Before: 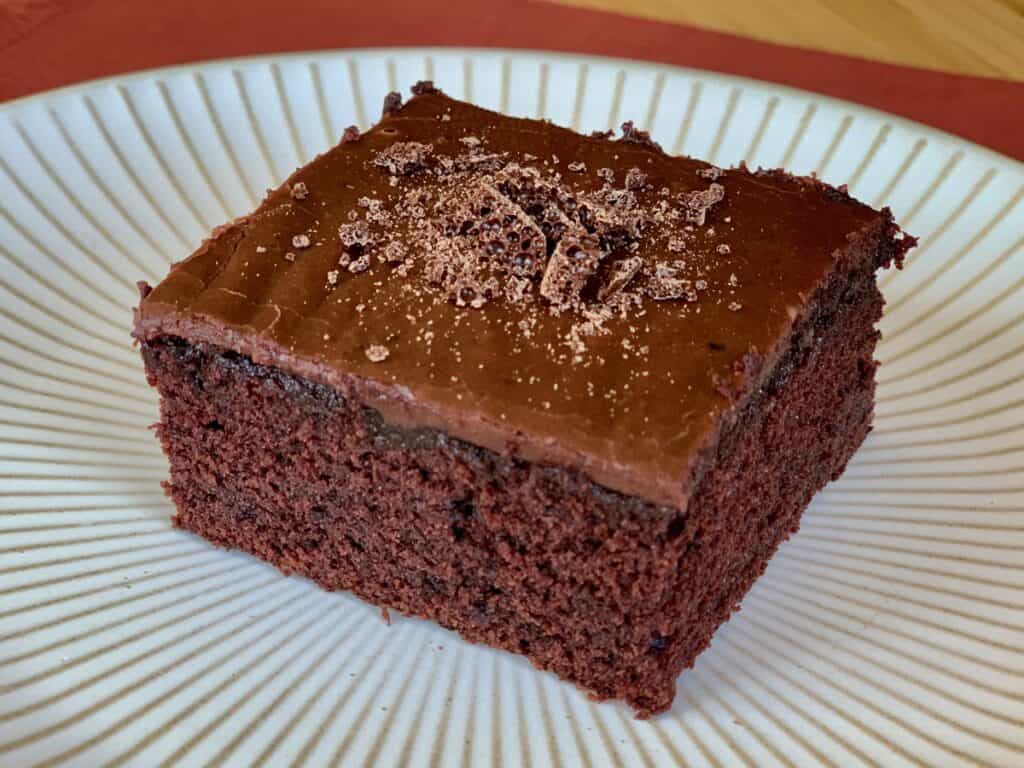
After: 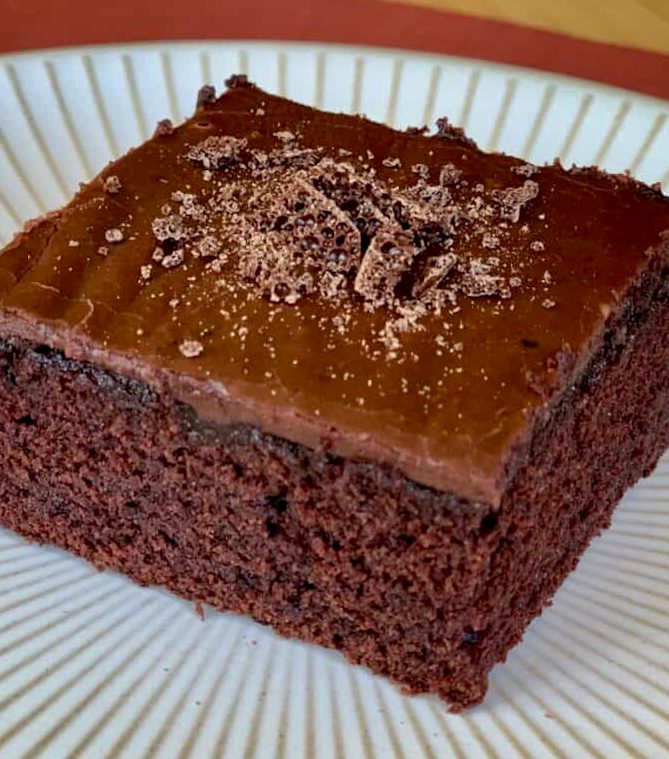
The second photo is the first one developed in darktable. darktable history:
crop and rotate: left 18.442%, right 15.508%
rotate and perspective: rotation 0.174°, lens shift (vertical) 0.013, lens shift (horizontal) 0.019, shear 0.001, automatic cropping original format, crop left 0.007, crop right 0.991, crop top 0.016, crop bottom 0.997
